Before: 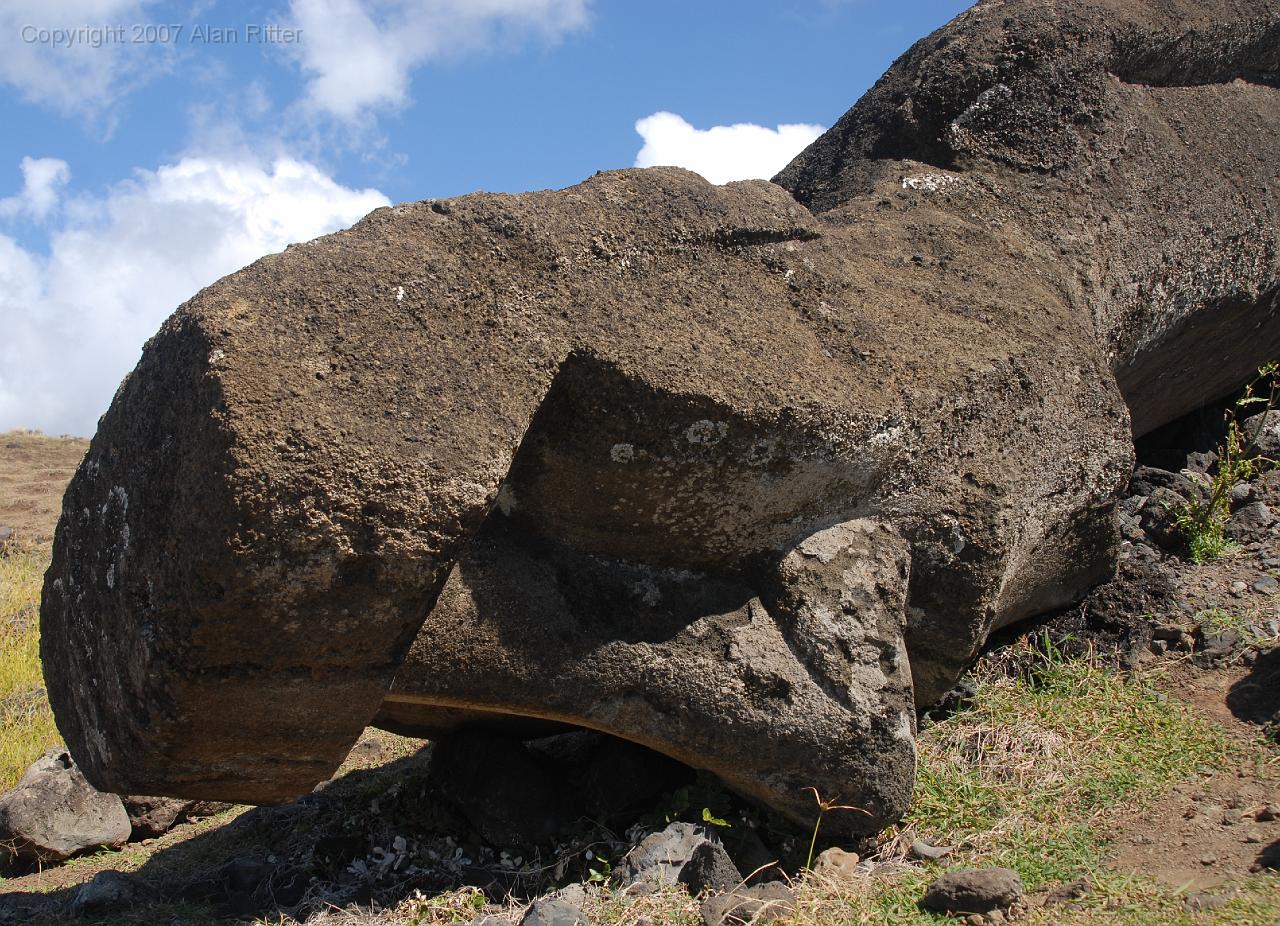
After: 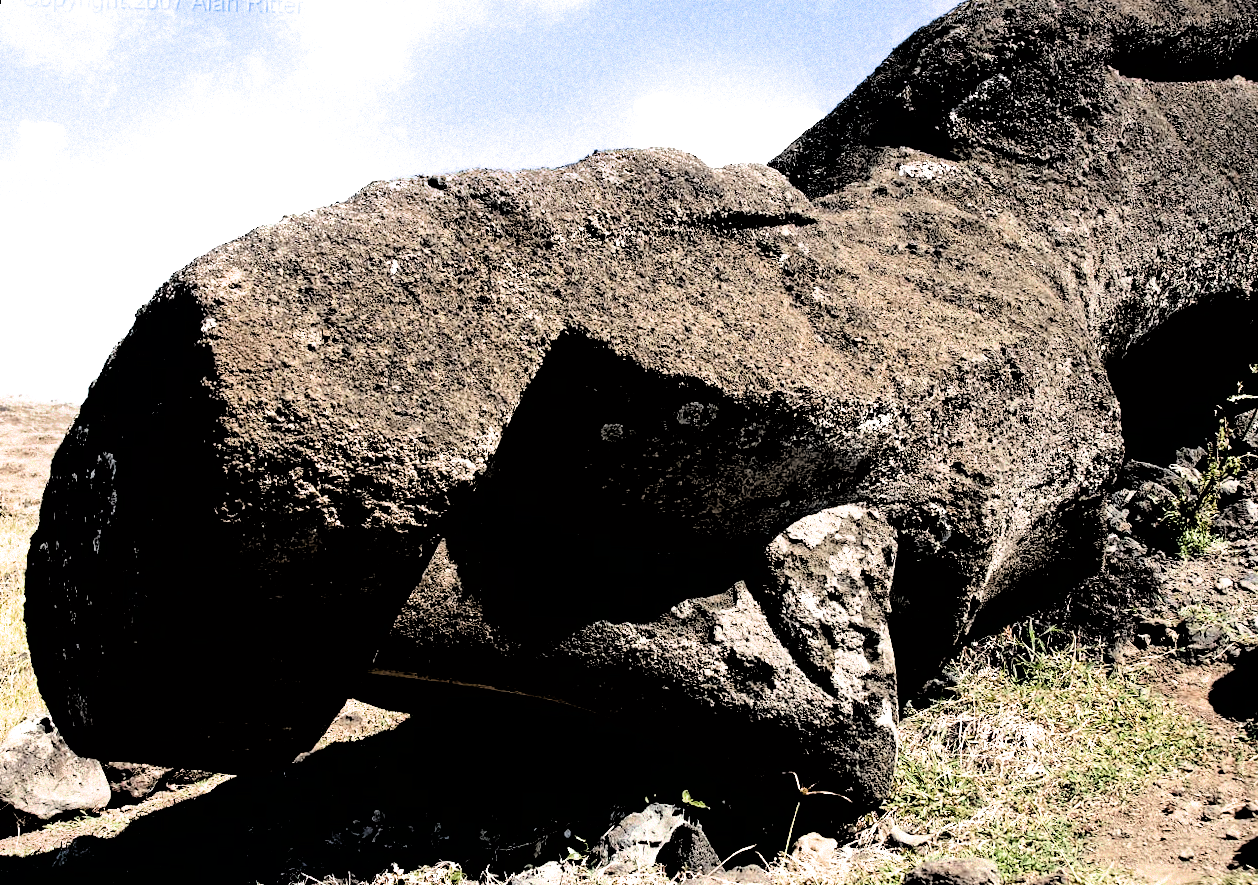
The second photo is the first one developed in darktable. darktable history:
exposure: black level correction 0, exposure 0.7 EV, compensate exposure bias true, compensate highlight preservation false
filmic rgb: black relative exposure -1 EV, white relative exposure 2.05 EV, hardness 1.52, contrast 2.25, enable highlight reconstruction true
rotate and perspective: rotation 1.57°, crop left 0.018, crop right 0.982, crop top 0.039, crop bottom 0.961
